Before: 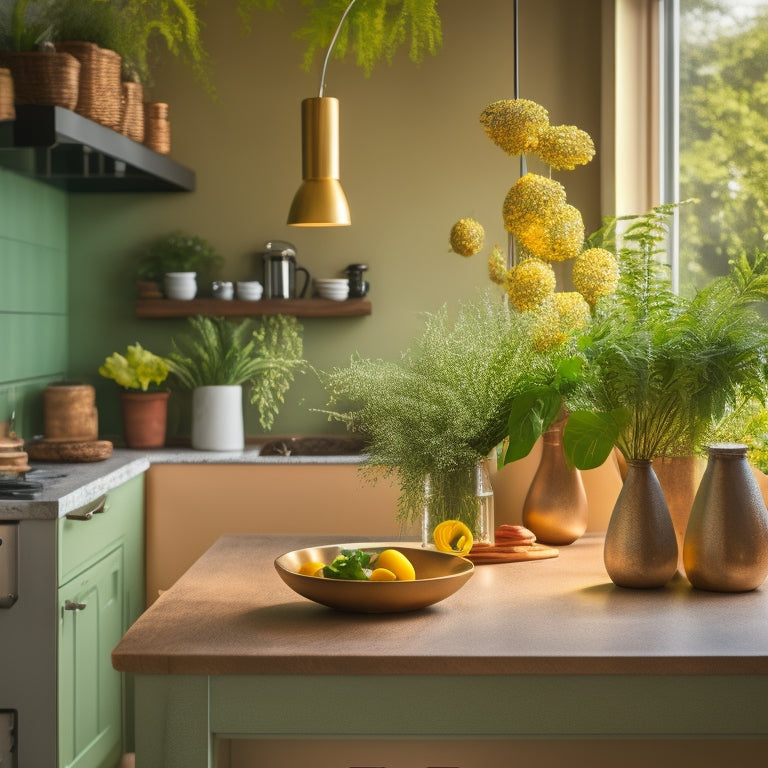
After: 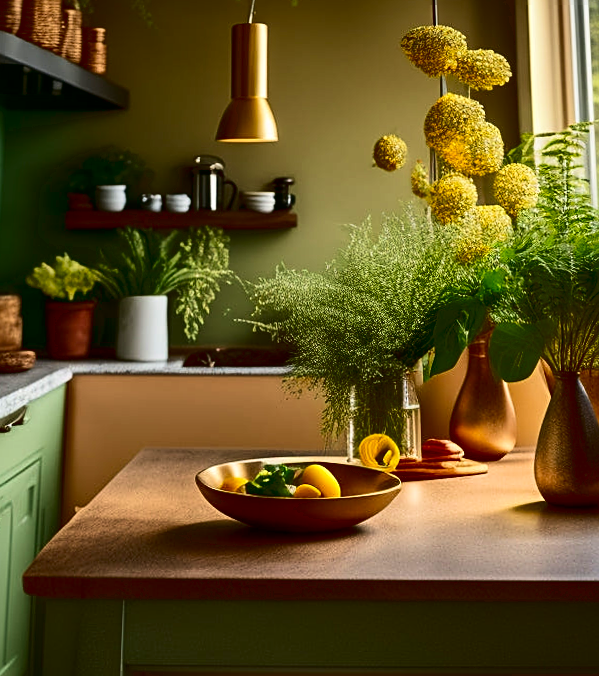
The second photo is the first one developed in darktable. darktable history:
exposure: black level correction 0.016, exposure -0.009 EV, compensate highlight preservation false
crop: left 6.446%, top 8.188%, right 9.538%, bottom 3.548%
sharpen: on, module defaults
rotate and perspective: rotation 0.215°, lens shift (vertical) -0.139, crop left 0.069, crop right 0.939, crop top 0.002, crop bottom 0.996
velvia: on, module defaults
contrast brightness saturation: contrast 0.24, brightness -0.24, saturation 0.14
